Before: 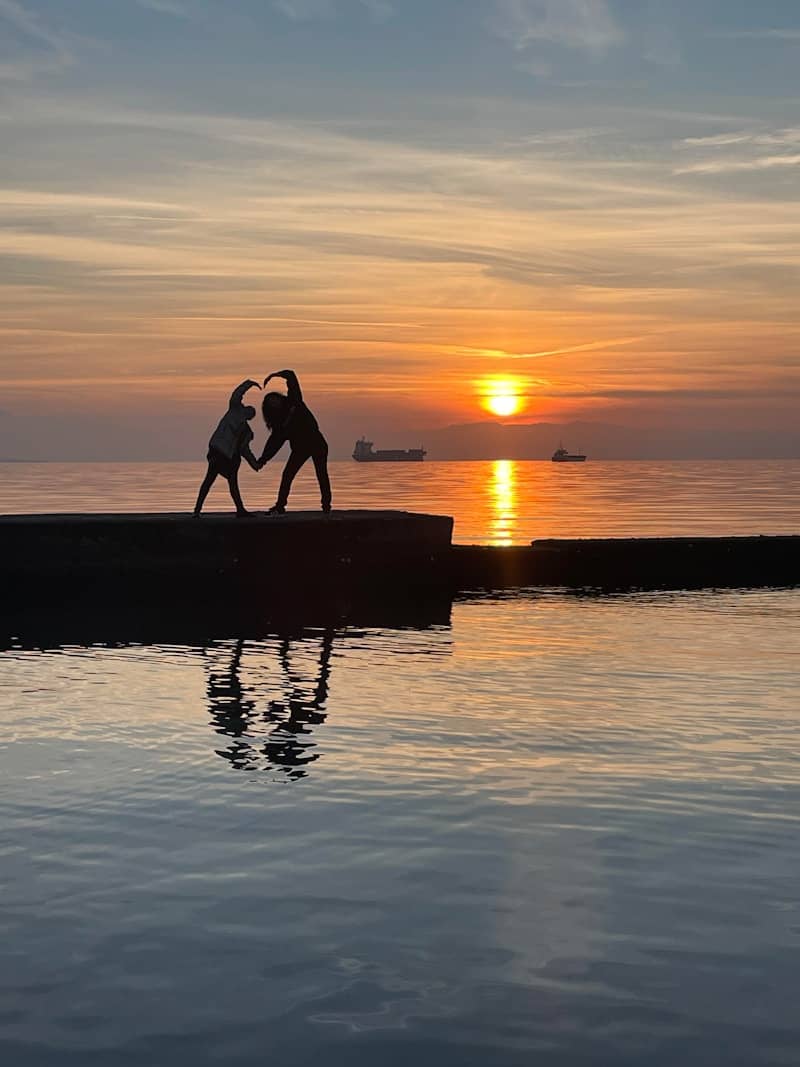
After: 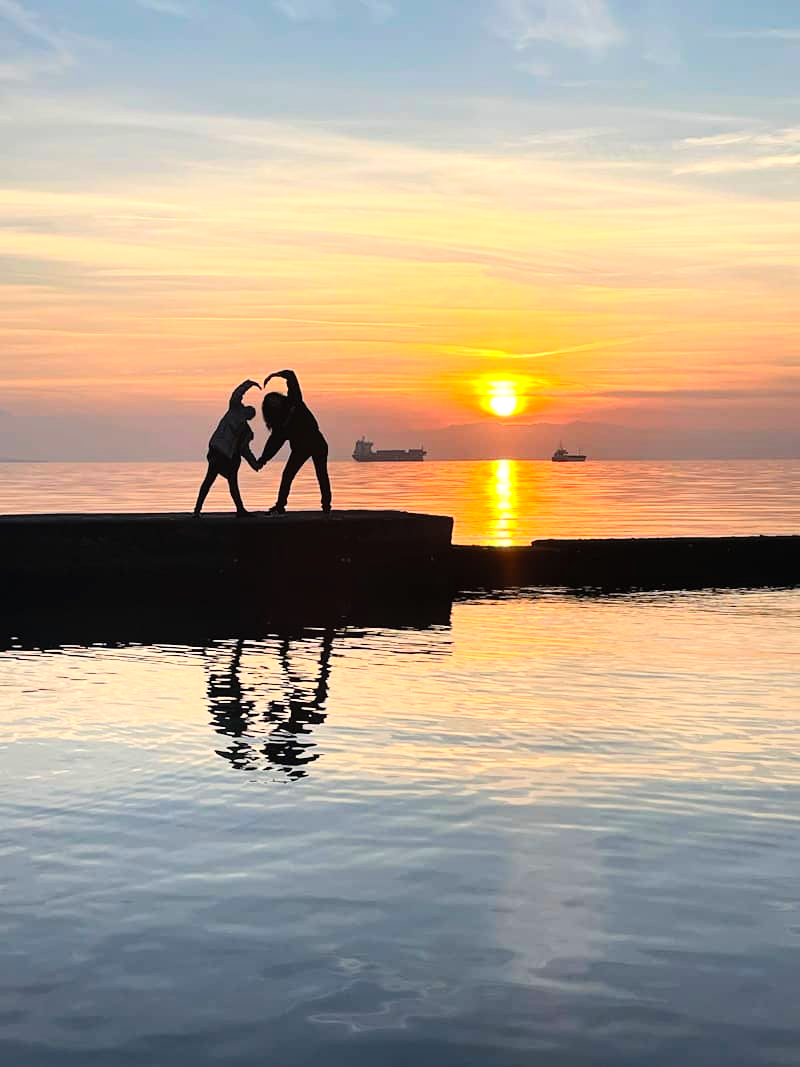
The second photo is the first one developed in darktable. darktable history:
contrast brightness saturation: contrast 0.199, brightness 0.164, saturation 0.224
tone equalizer: -8 EV -0.763 EV, -7 EV -0.676 EV, -6 EV -0.58 EV, -5 EV -0.42 EV, -3 EV 0.403 EV, -2 EV 0.6 EV, -1 EV 0.676 EV, +0 EV 0.733 EV
